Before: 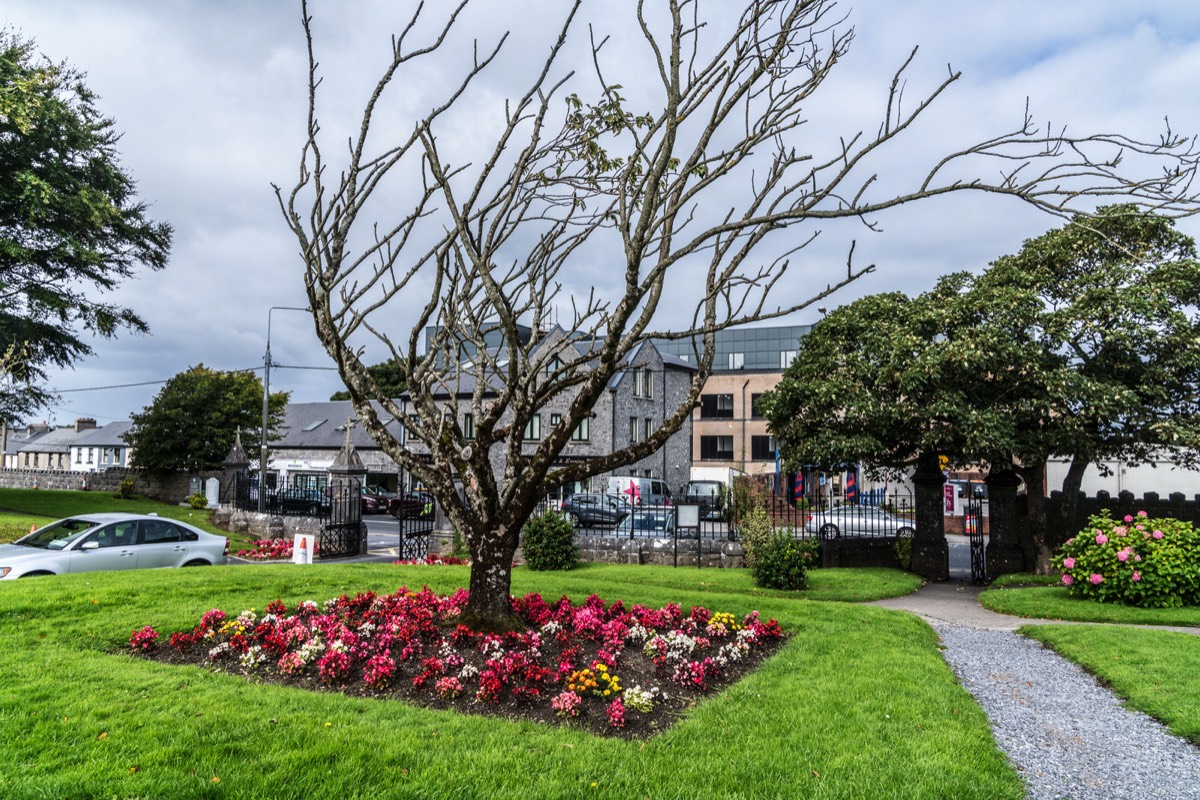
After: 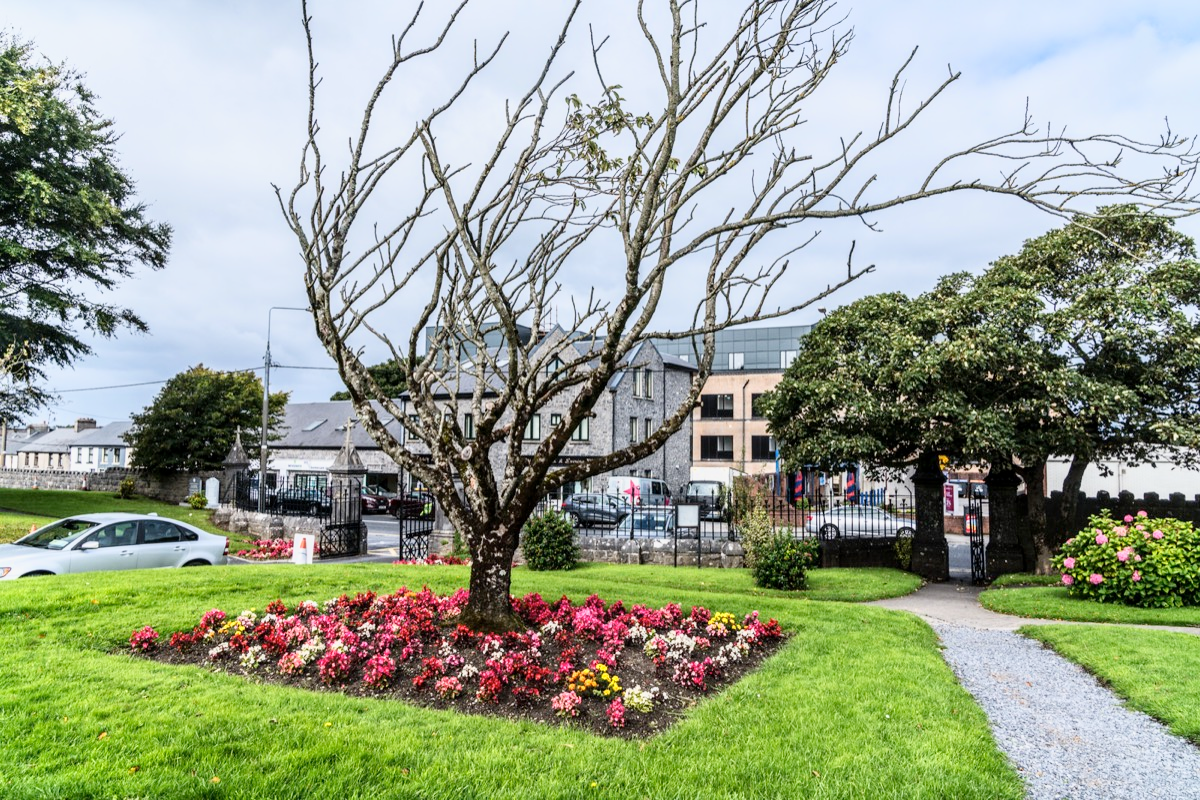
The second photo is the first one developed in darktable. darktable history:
tone curve: curves: ch0 [(0, 0) (0.091, 0.075) (0.409, 0.457) (0.733, 0.82) (0.844, 0.908) (0.909, 0.942) (1, 0.973)]; ch1 [(0, 0) (0.437, 0.404) (0.5, 0.5) (0.529, 0.556) (0.58, 0.606) (0.616, 0.654) (1, 1)]; ch2 [(0, 0) (0.442, 0.415) (0.5, 0.5) (0.535, 0.557) (0.585, 0.62) (1, 1)]
